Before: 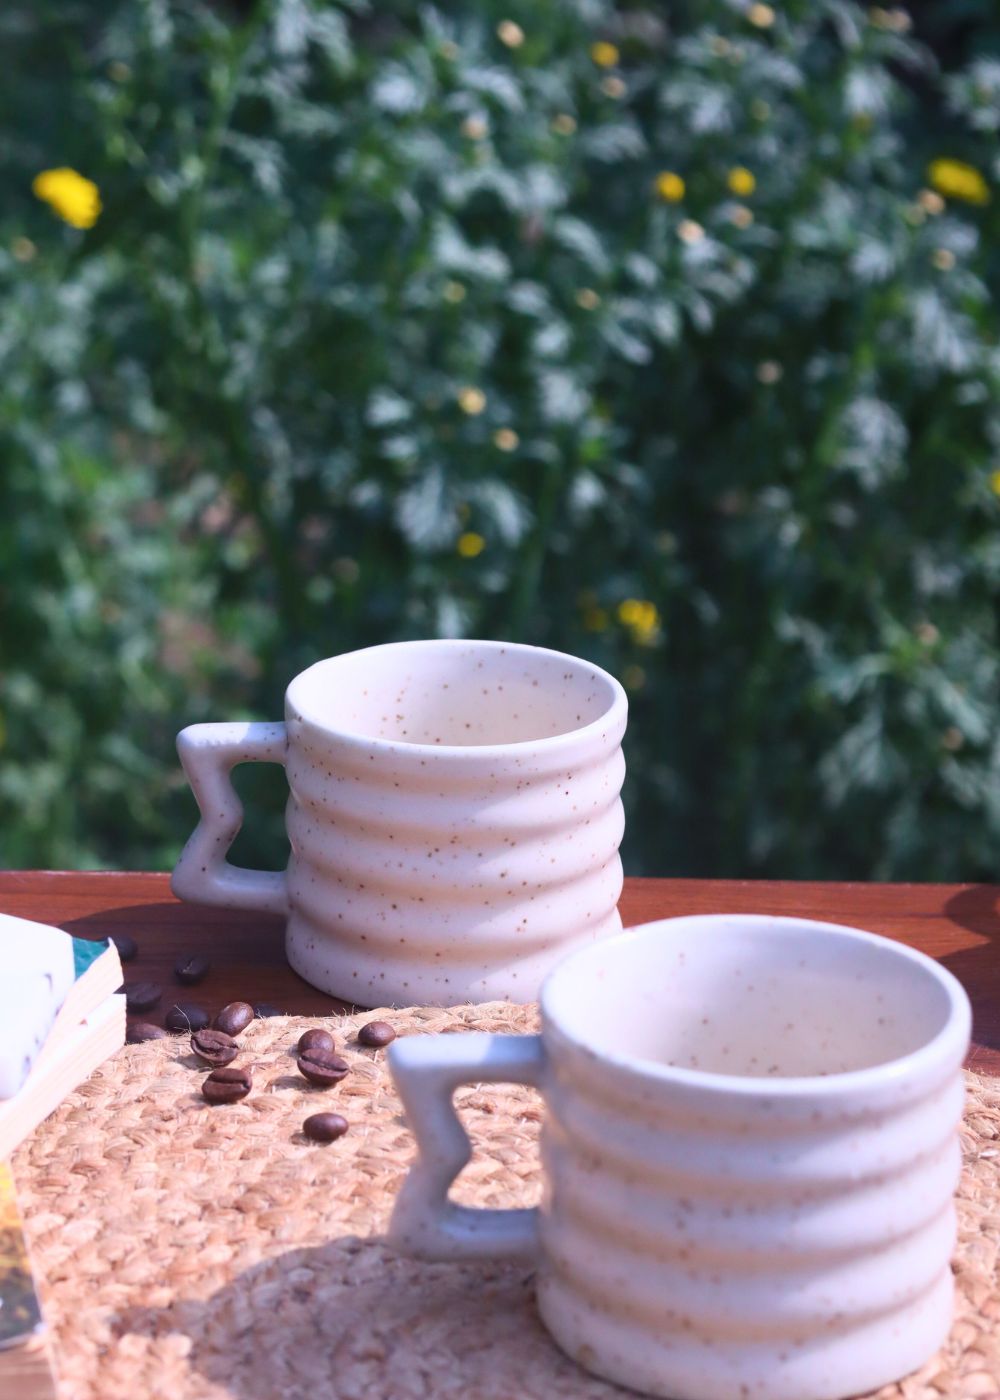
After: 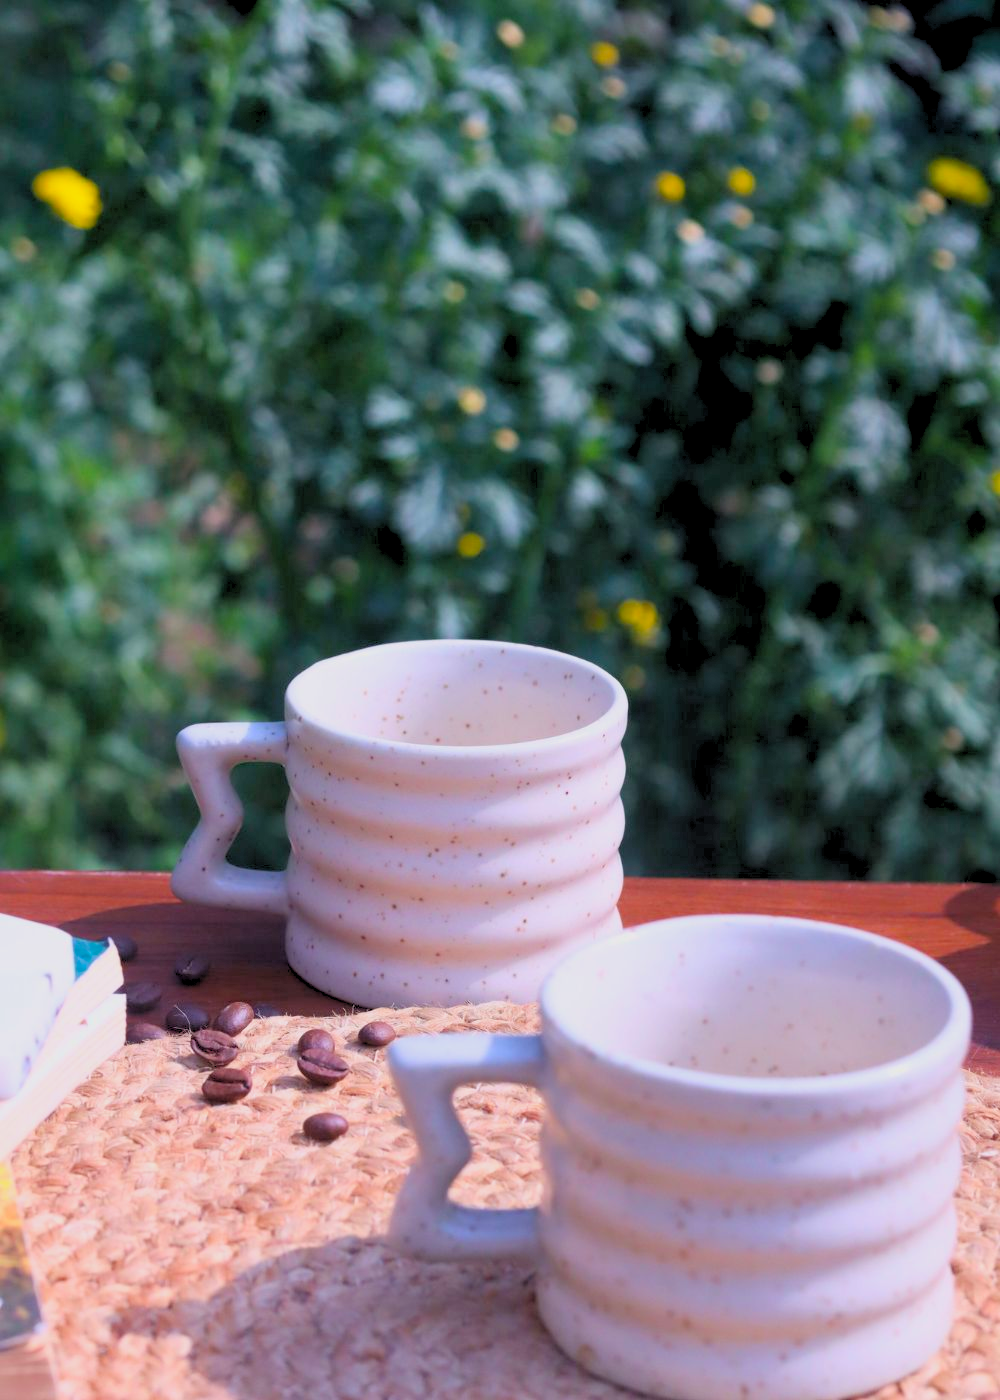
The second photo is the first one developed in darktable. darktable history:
color balance rgb: linear chroma grading › global chroma 6.48%, perceptual saturation grading › global saturation 12.96%, global vibrance 6.02%
rgb levels: preserve colors sum RGB, levels [[0.038, 0.433, 0.934], [0, 0.5, 1], [0, 0.5, 1]]
